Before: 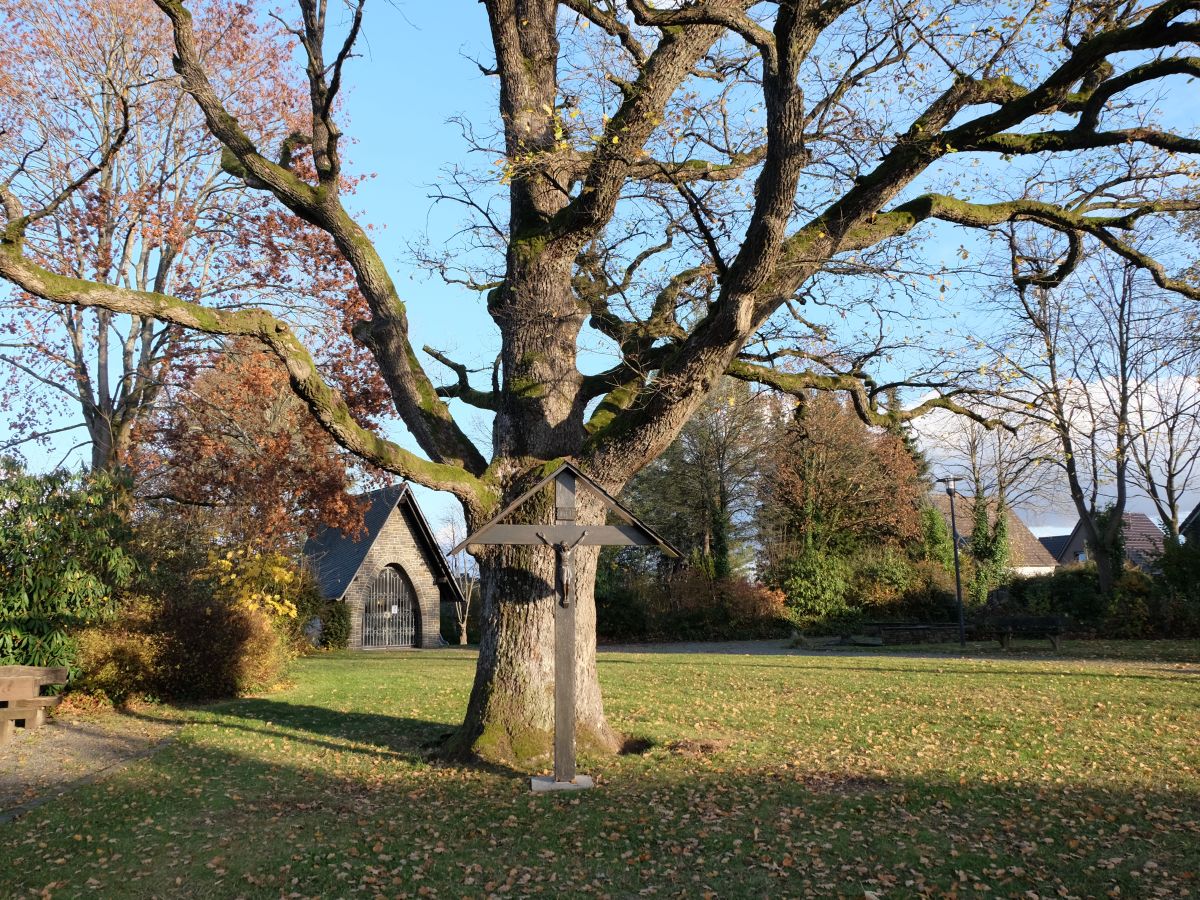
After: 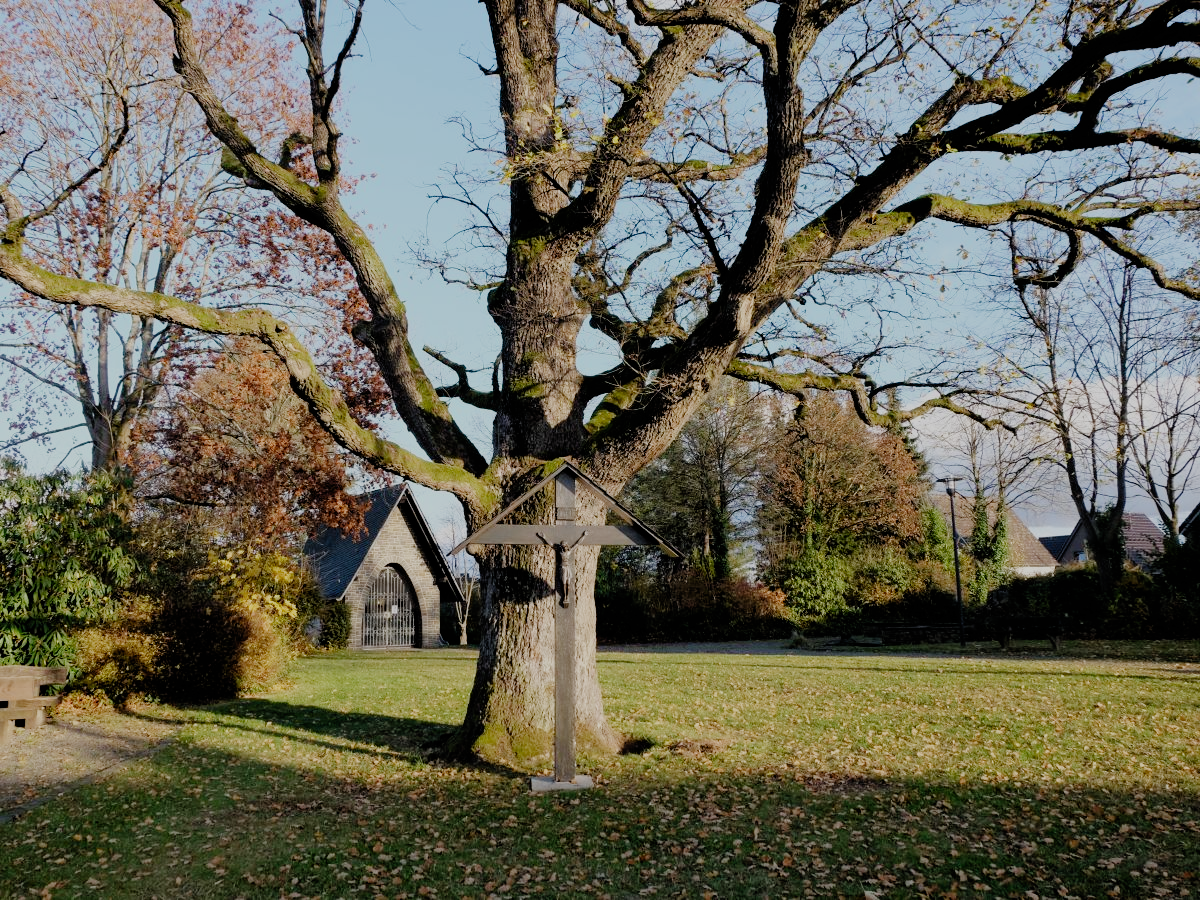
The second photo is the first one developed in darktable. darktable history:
filmic rgb: black relative exposure -6.09 EV, white relative exposure 6.97 EV, hardness 2.26, add noise in highlights 0, preserve chrominance no, color science v3 (2019), use custom middle-gray values true, contrast in highlights soft
